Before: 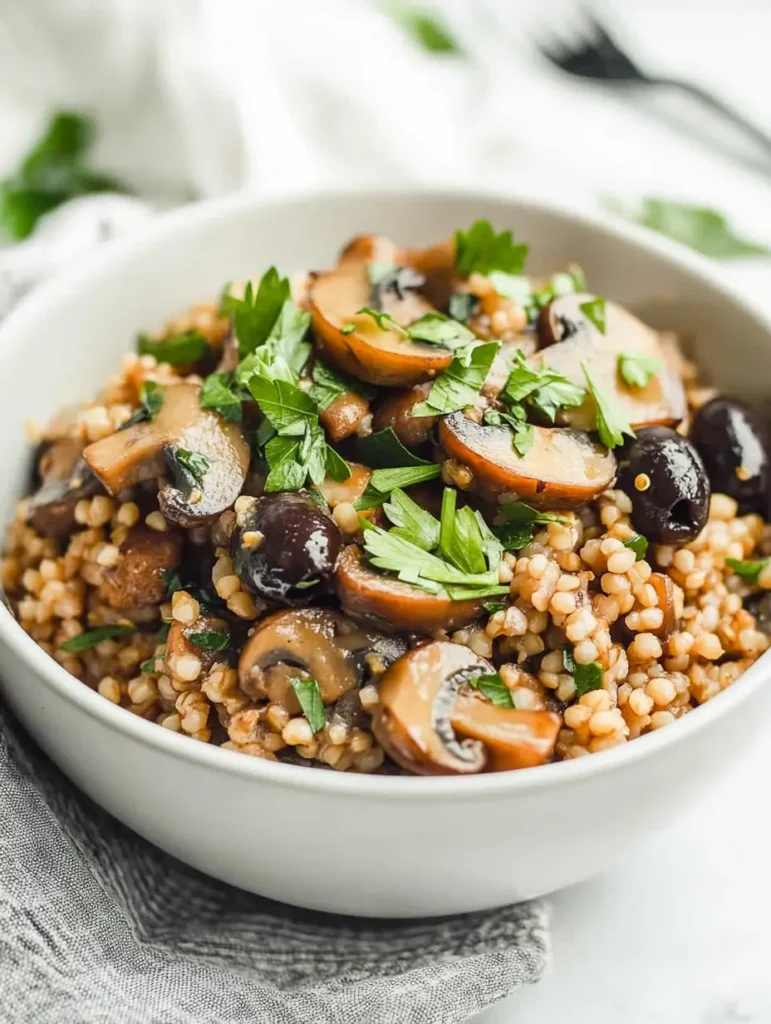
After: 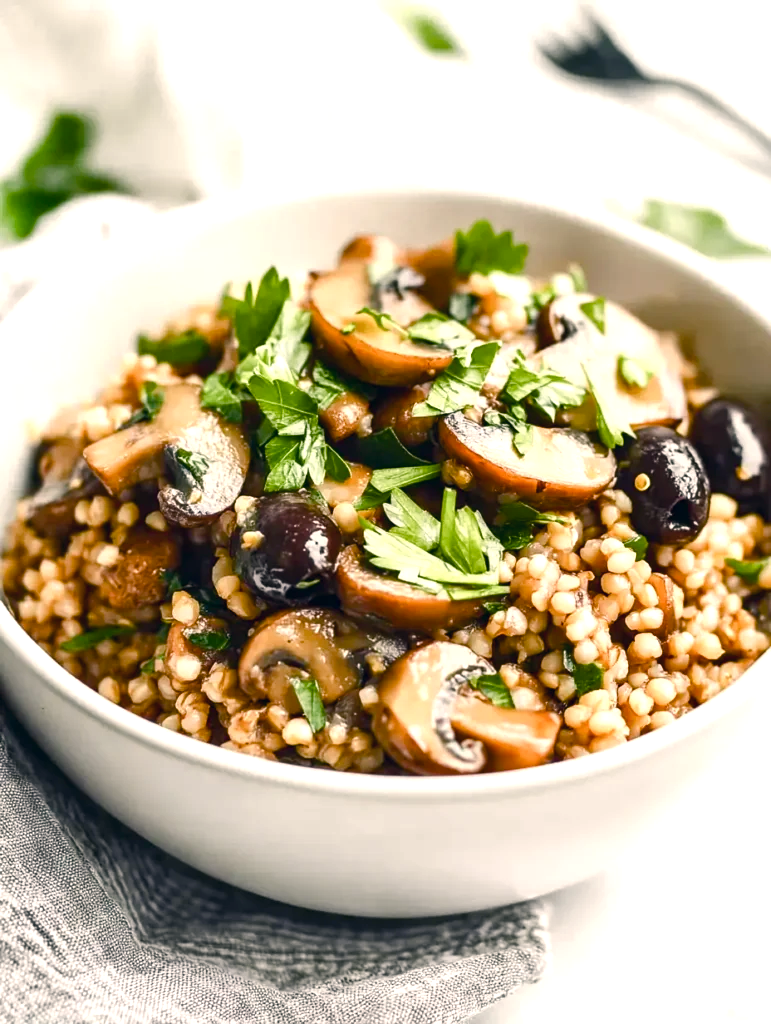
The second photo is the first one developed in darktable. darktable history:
color balance rgb: shadows lift › chroma 1.449%, shadows lift › hue 260.13°, linear chroma grading › shadows 31.567%, linear chroma grading › global chroma -2.02%, linear chroma grading › mid-tones 4.337%, perceptual saturation grading › global saturation 20%, perceptual saturation grading › highlights -50.349%, perceptual saturation grading › shadows 30.182%, perceptual brilliance grading › highlights 15.781%, perceptual brilliance grading › mid-tones 6.396%, perceptual brilliance grading › shadows -15.629%
color correction: highlights a* 5.37, highlights b* 5.28, shadows a* -3.93, shadows b* -5.17
